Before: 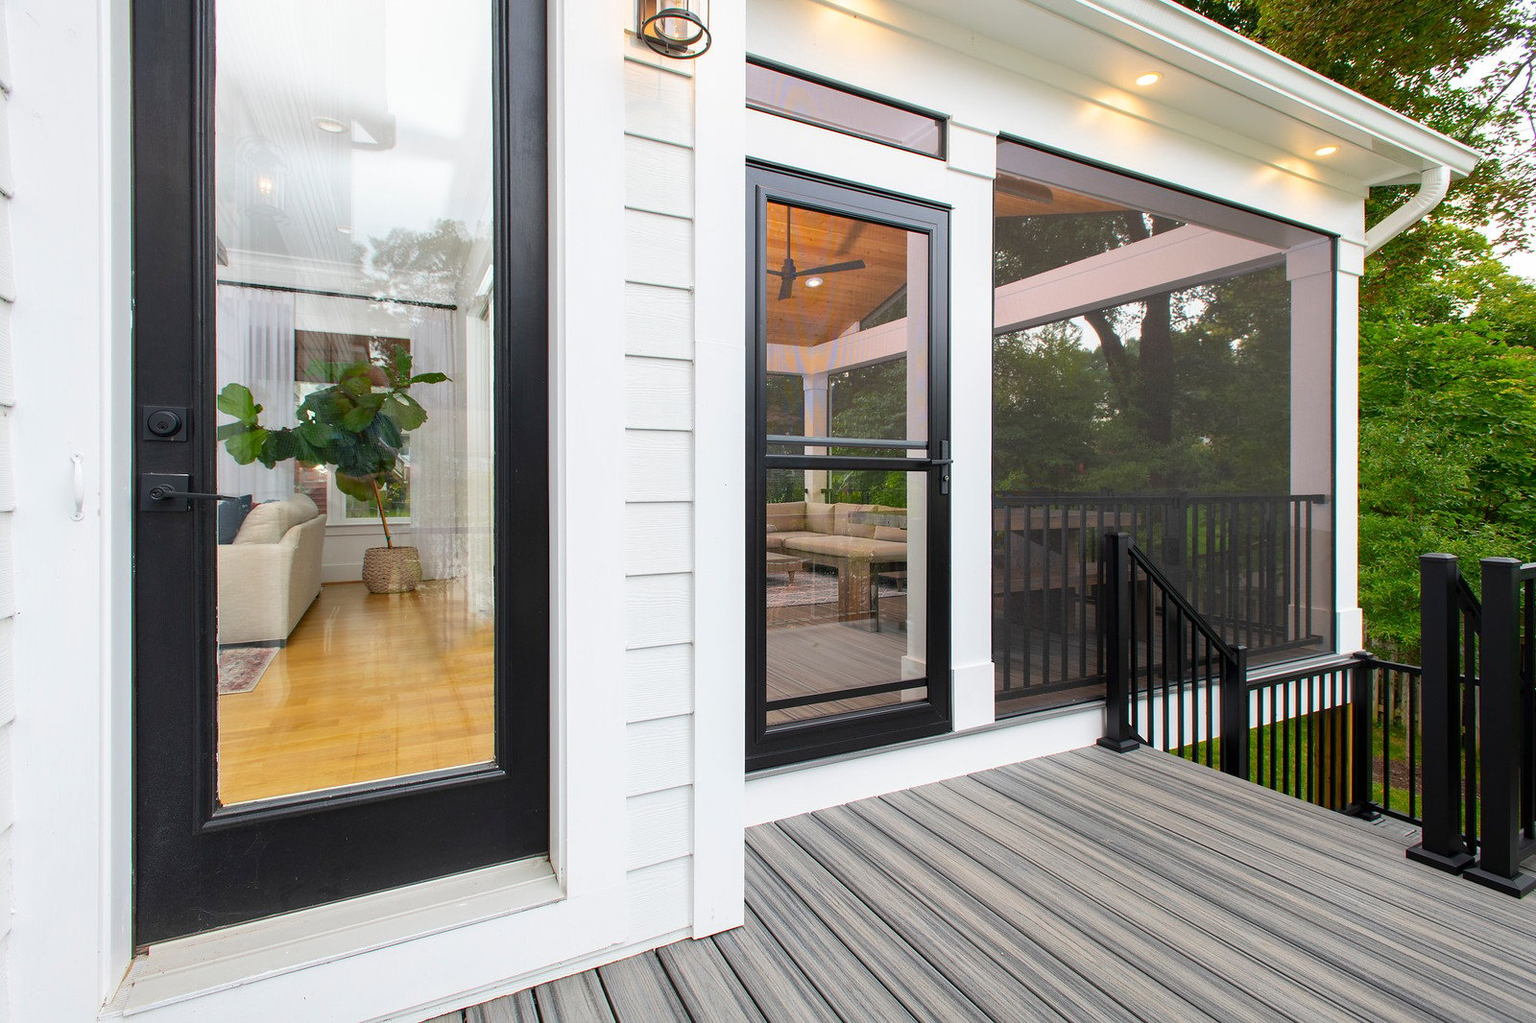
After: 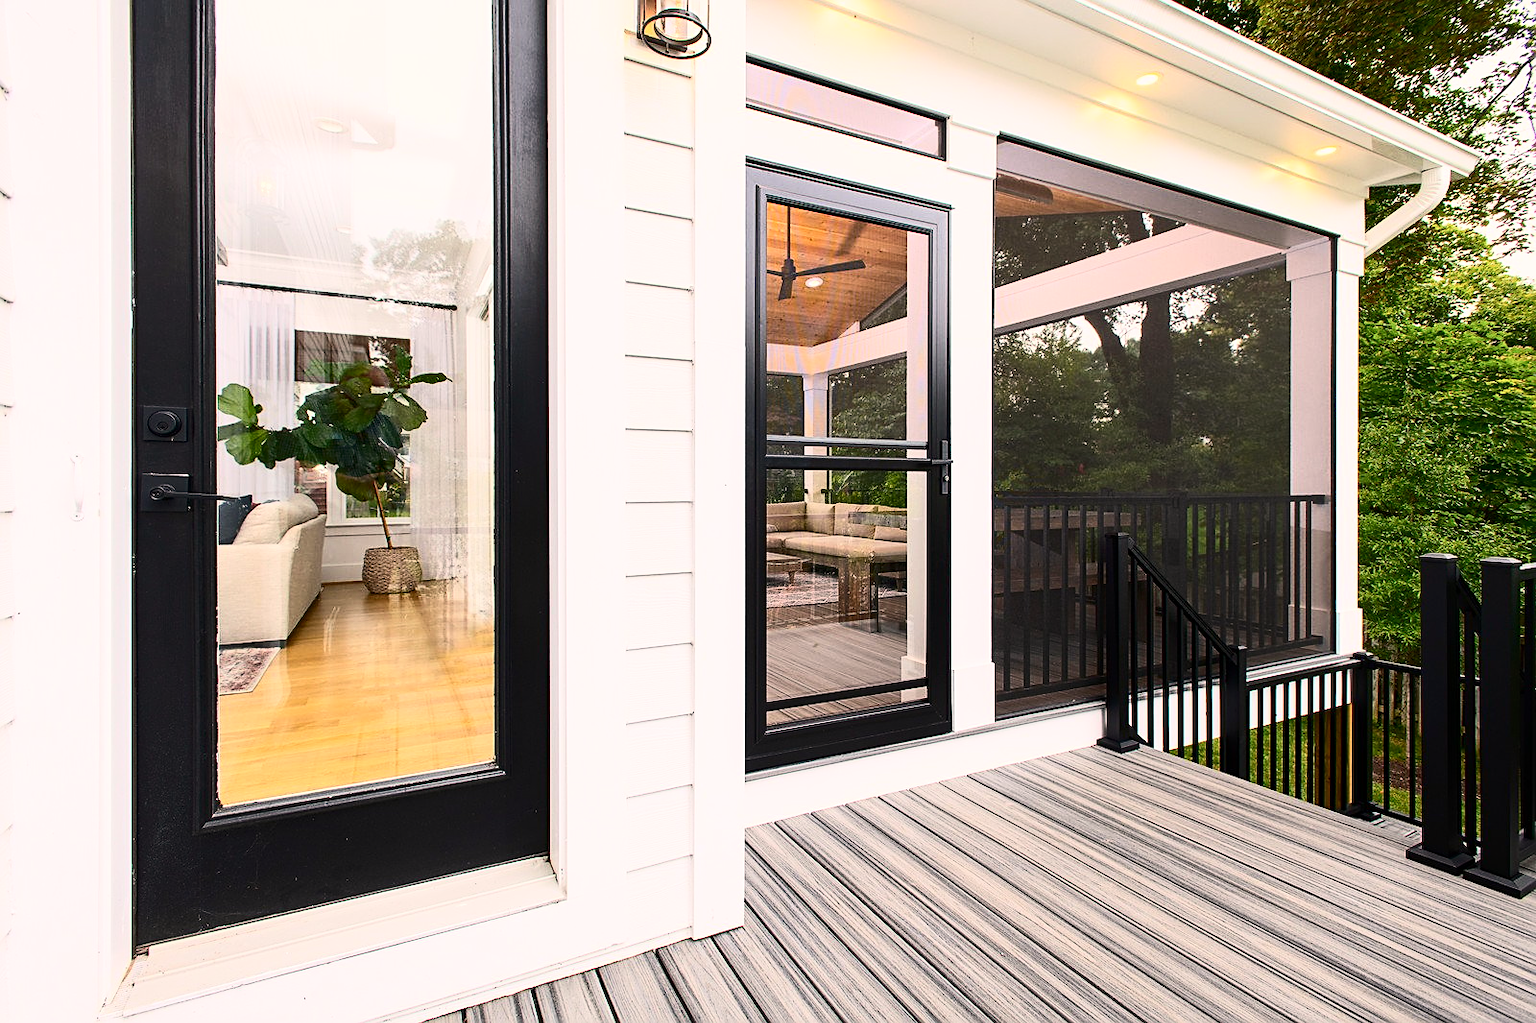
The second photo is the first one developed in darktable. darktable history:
color correction: highlights a* 5.81, highlights b* 4.84
contrast brightness saturation: contrast 0.39, brightness 0.1
sharpen: on, module defaults
